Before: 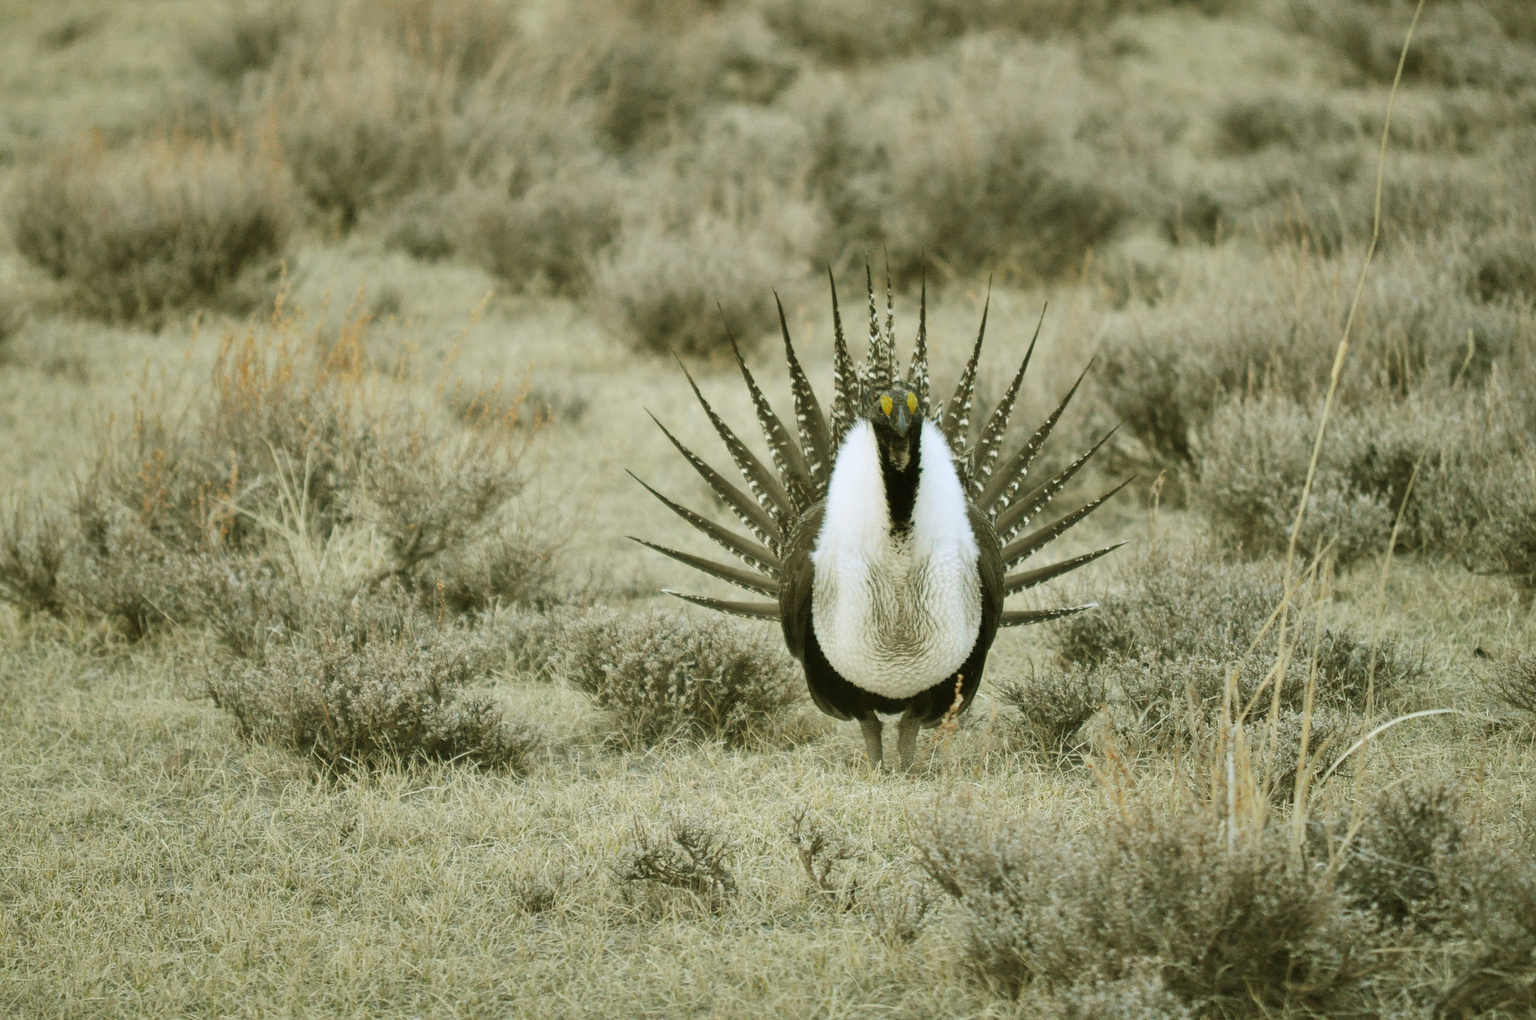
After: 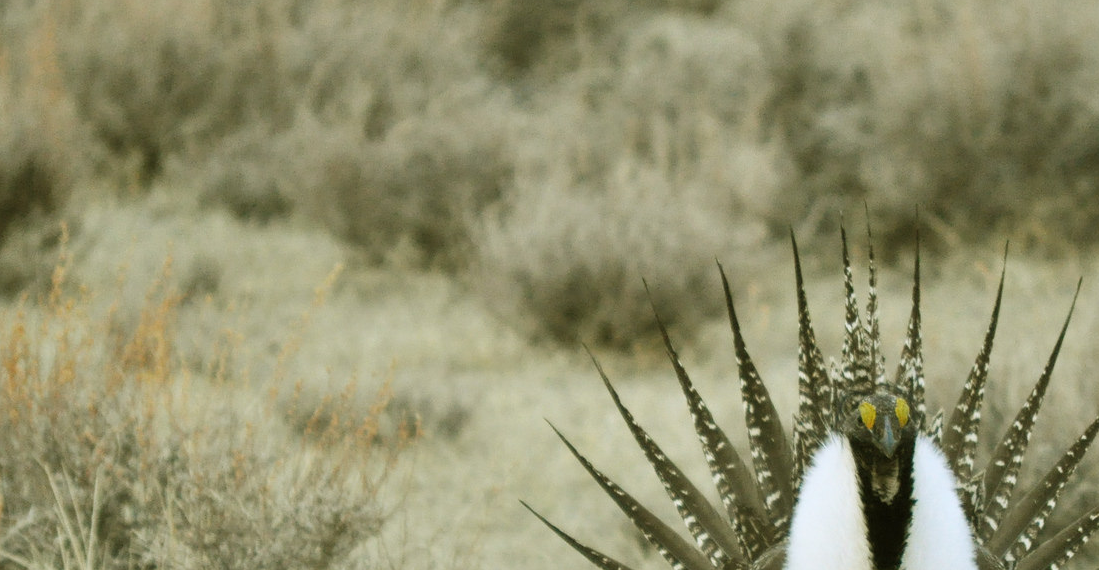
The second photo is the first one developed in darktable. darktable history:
levels: white 99.94%, levels [0, 0.498, 1]
crop: left 15.333%, top 9.226%, right 30.991%, bottom 48.715%
